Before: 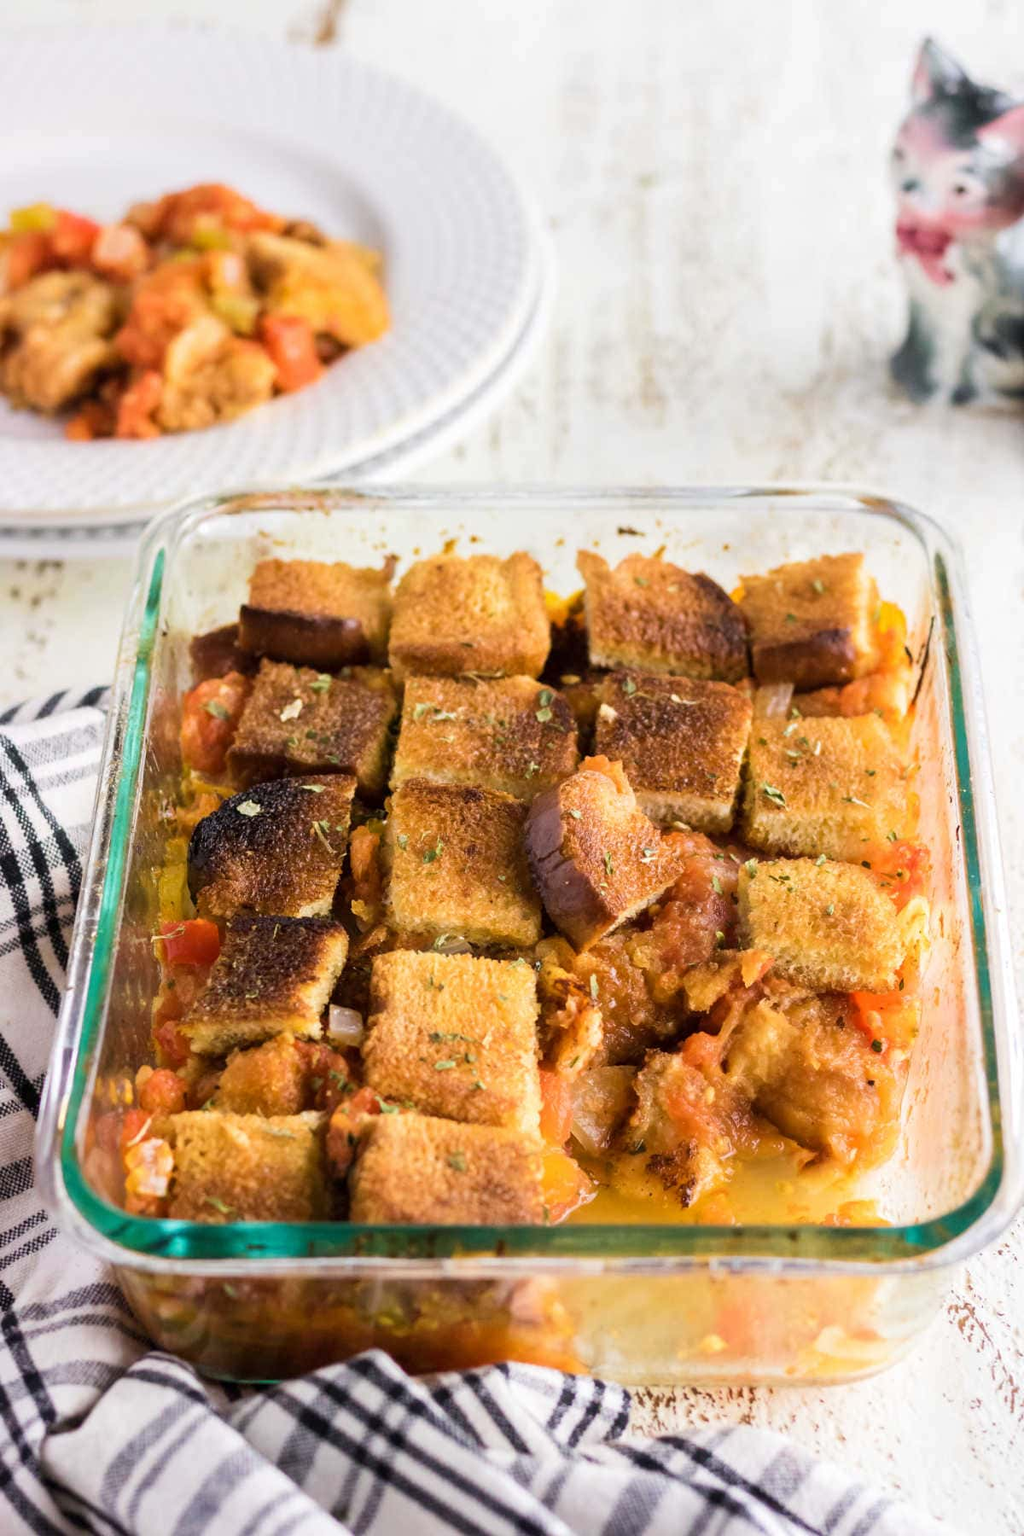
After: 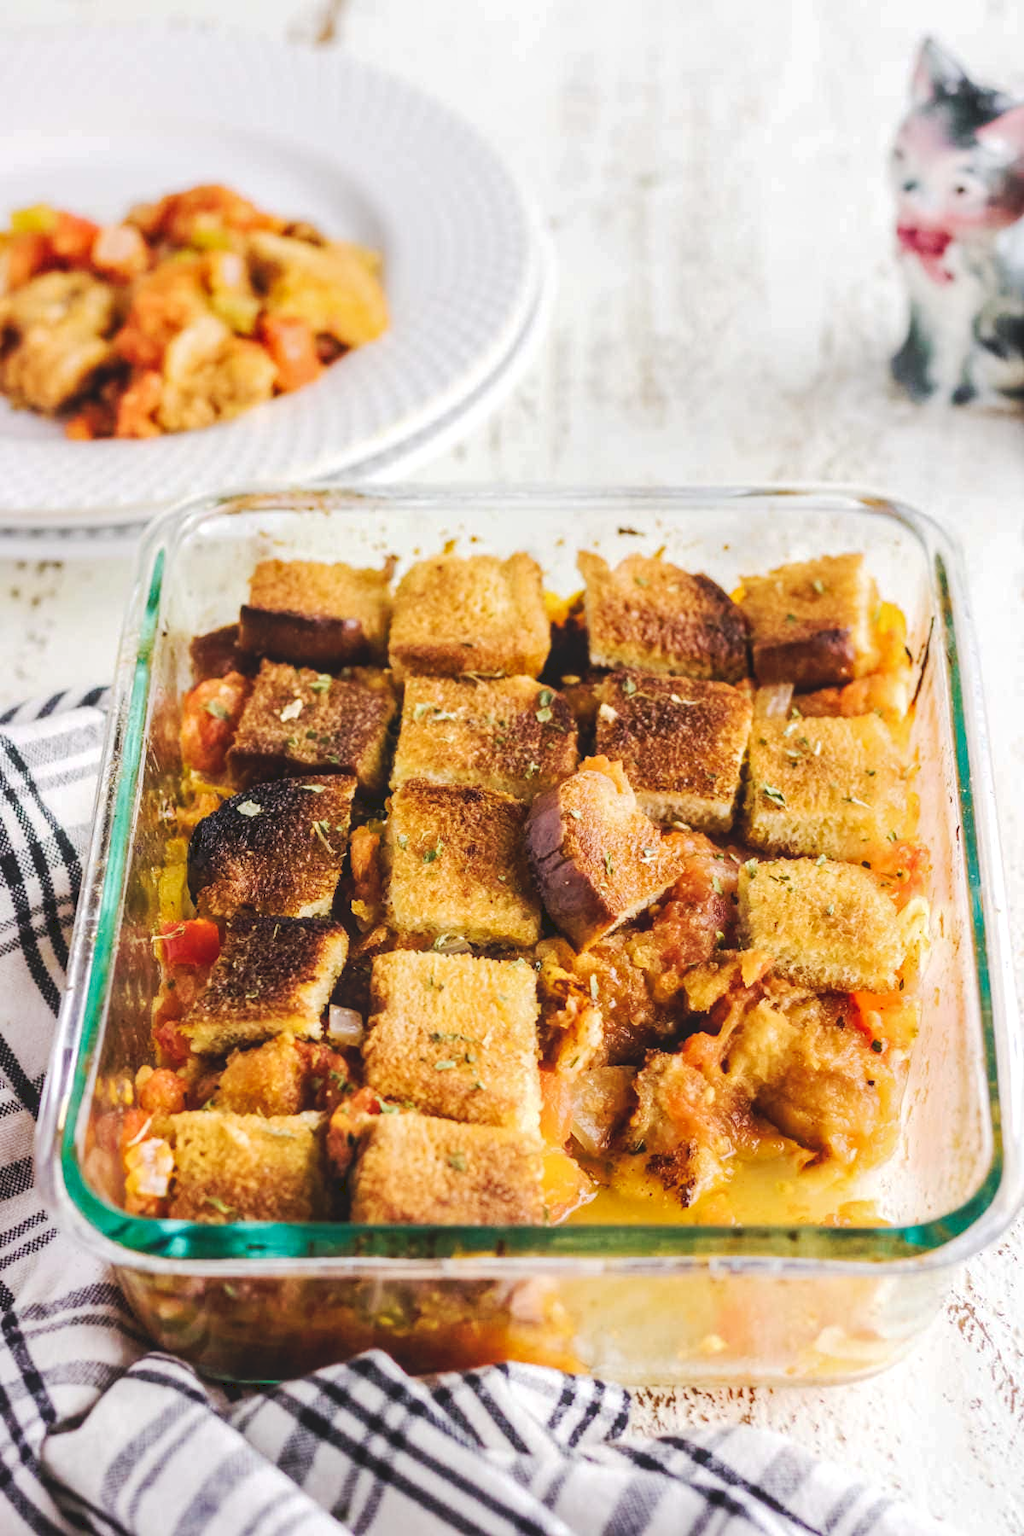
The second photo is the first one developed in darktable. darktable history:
tone curve: curves: ch0 [(0, 0) (0.003, 0.126) (0.011, 0.129) (0.025, 0.129) (0.044, 0.136) (0.069, 0.145) (0.1, 0.162) (0.136, 0.182) (0.177, 0.211) (0.224, 0.254) (0.277, 0.307) (0.335, 0.366) (0.399, 0.441) (0.468, 0.533) (0.543, 0.624) (0.623, 0.702) (0.709, 0.774) (0.801, 0.835) (0.898, 0.904) (1, 1)], preserve colors none
local contrast: on, module defaults
